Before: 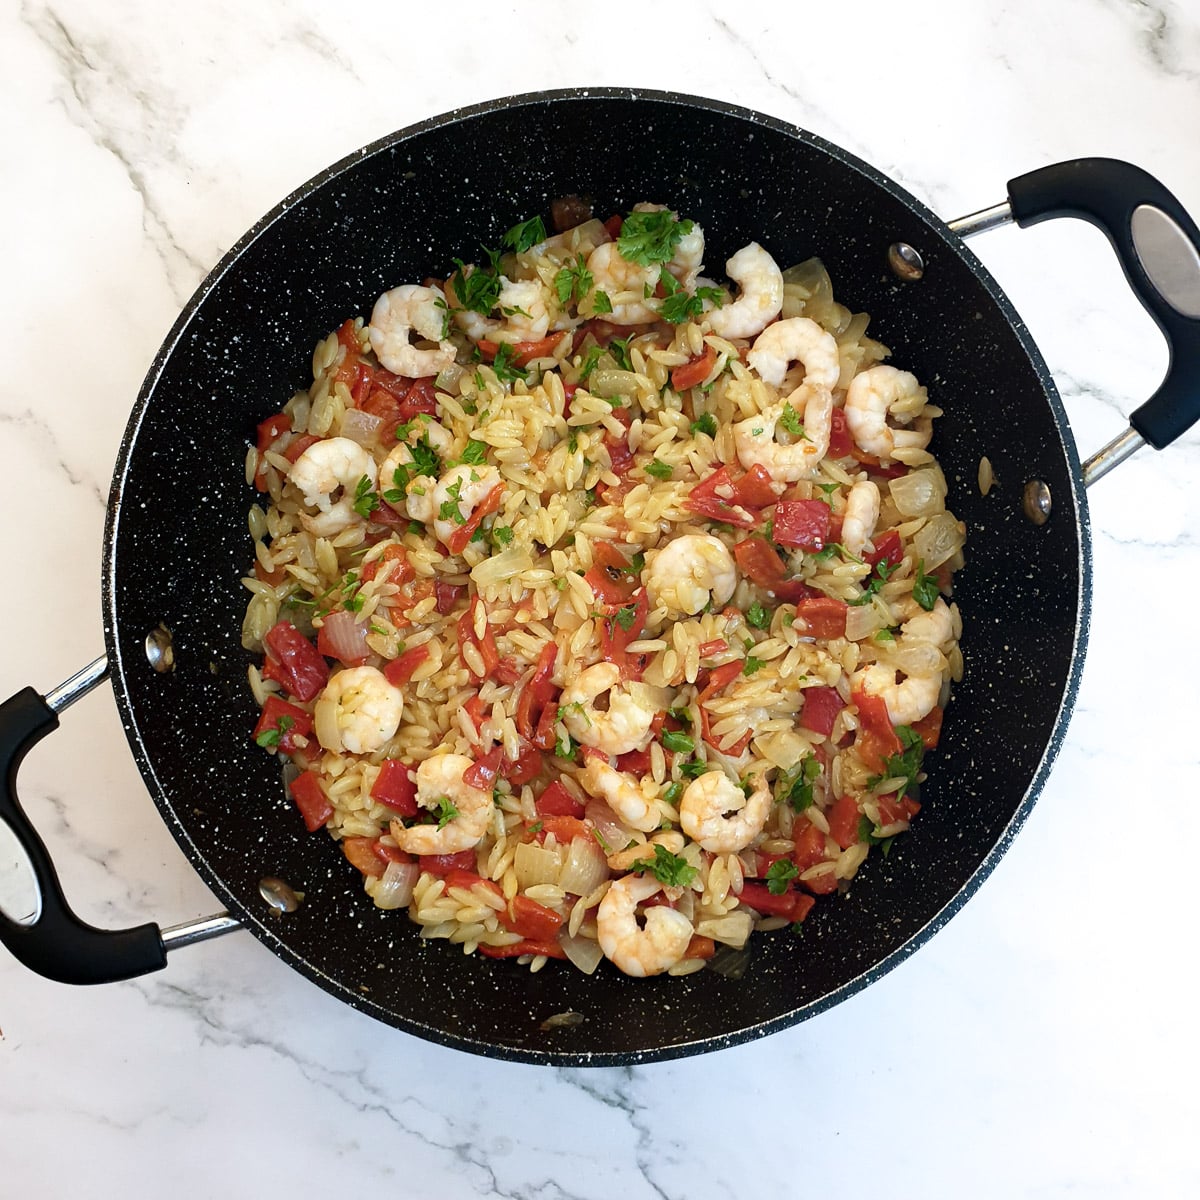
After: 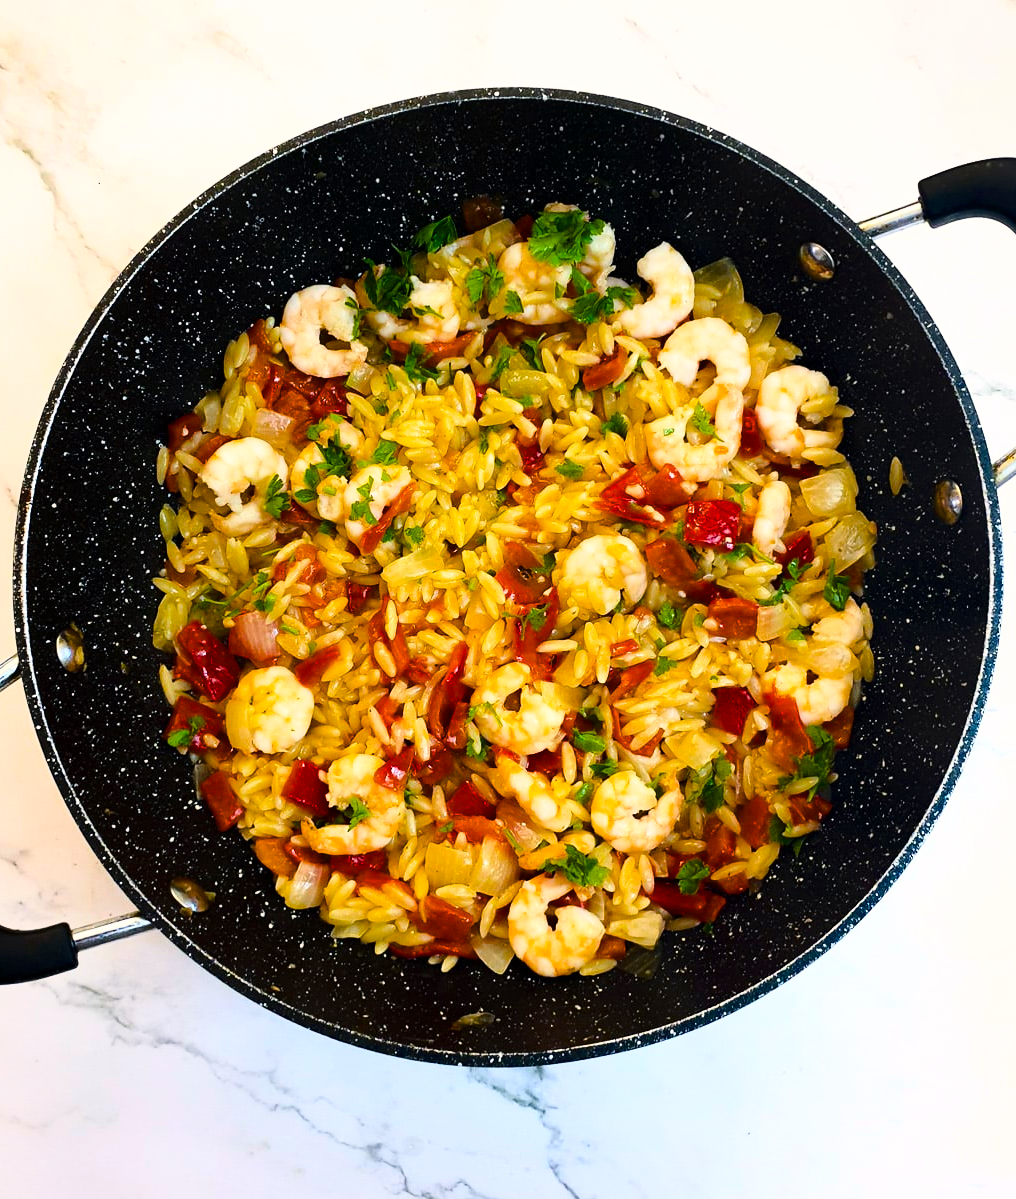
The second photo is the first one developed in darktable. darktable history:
base curve: curves: ch0 [(0, 0) (0.028, 0.03) (0.121, 0.232) (0.46, 0.748) (0.859, 0.968) (1, 1)]
crop: left 7.456%, right 7.829%
shadows and highlights: white point adjustment 0.057, soften with gaussian
color balance rgb: highlights gain › chroma 1.063%, highlights gain › hue 60.28°, linear chroma grading › global chroma 10.586%, perceptual saturation grading › global saturation 30.062%, saturation formula JzAzBz (2021)
